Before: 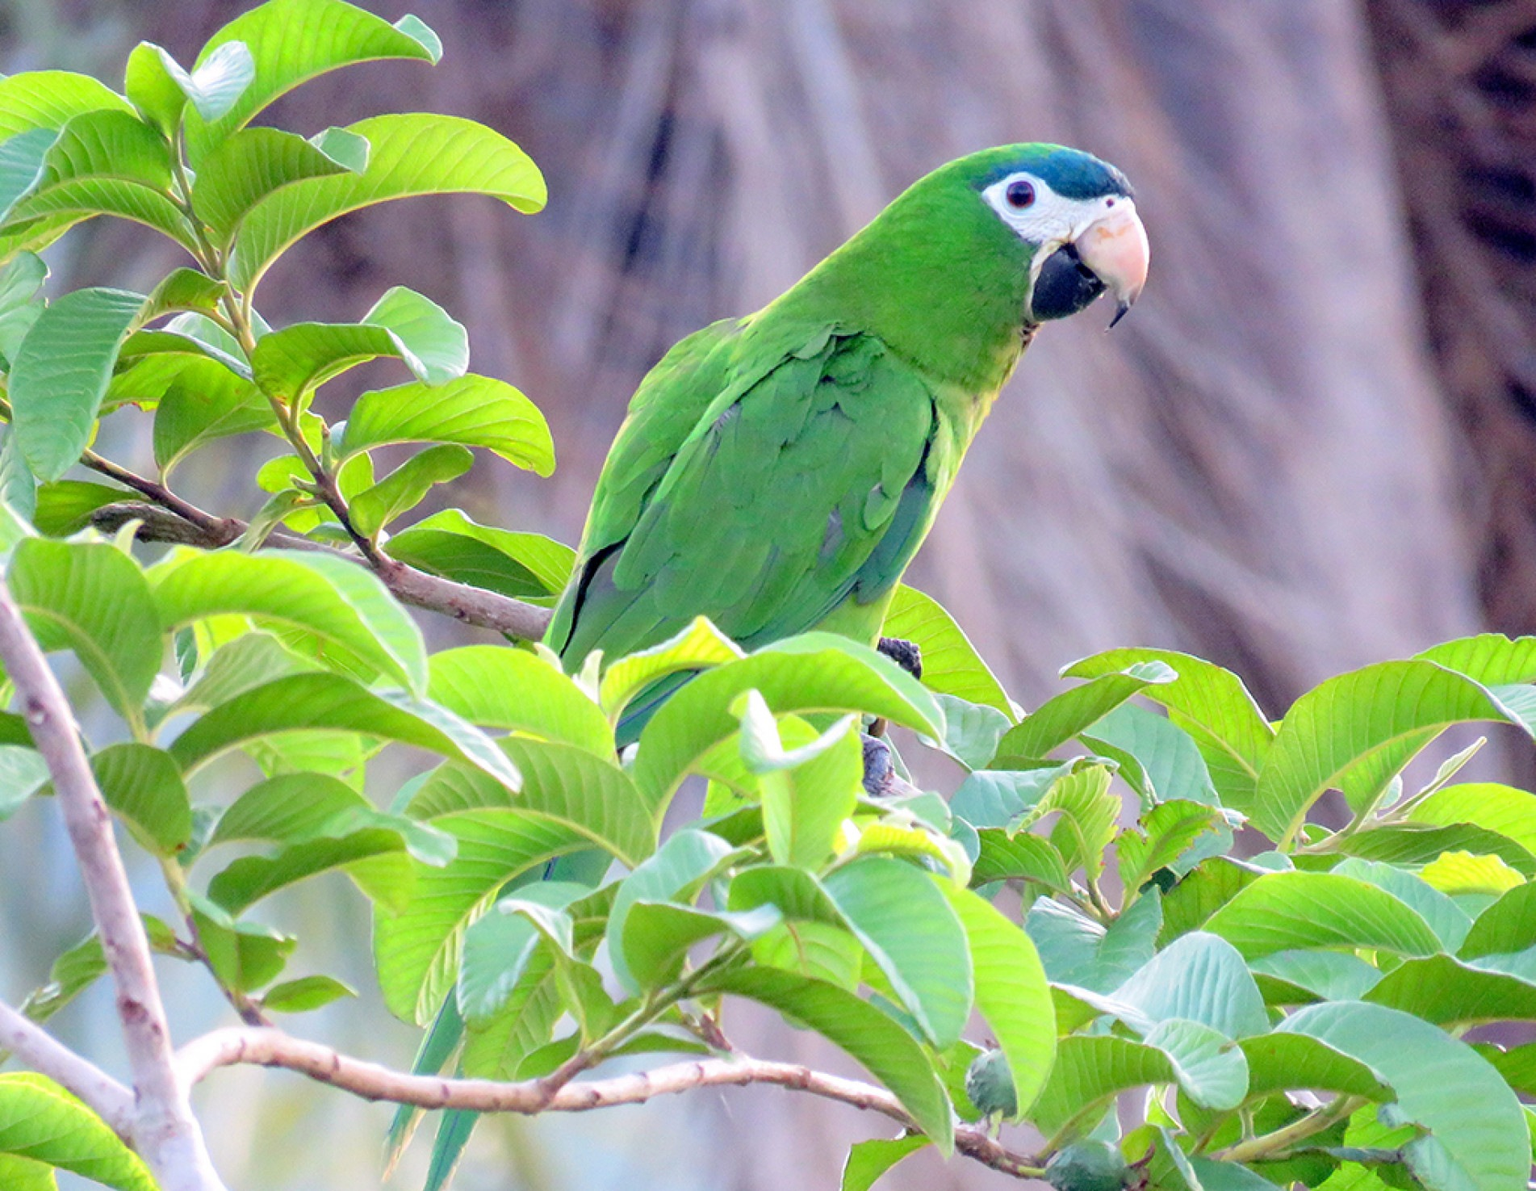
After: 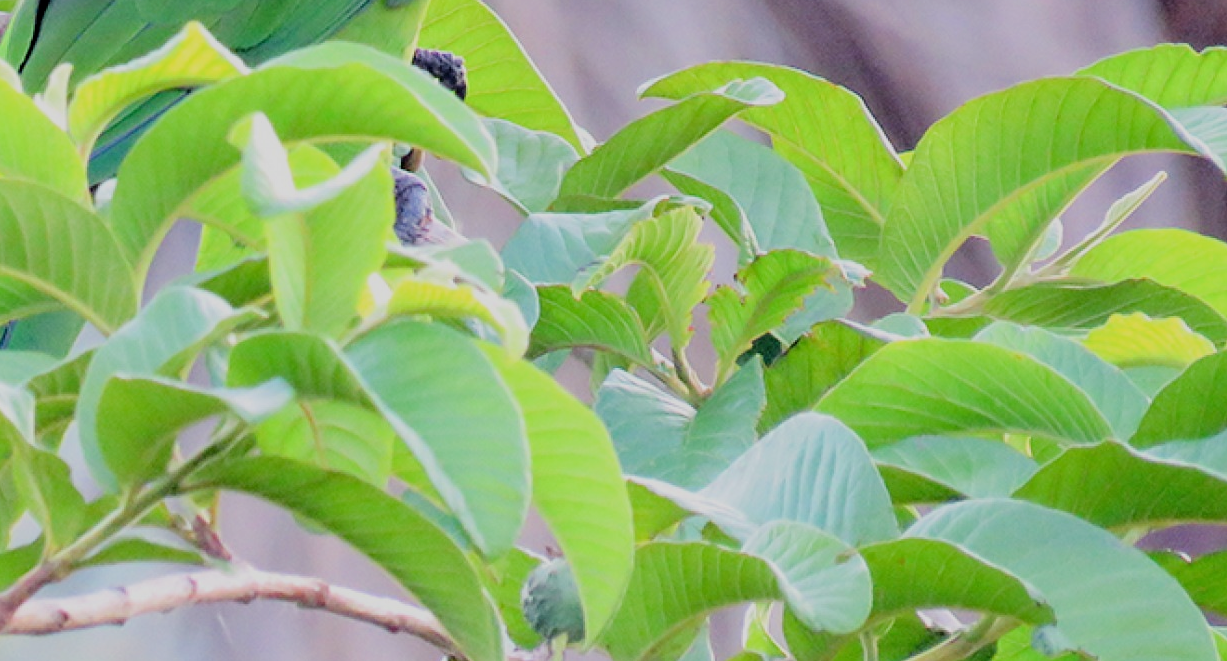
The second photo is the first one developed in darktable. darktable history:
crop and rotate: left 35.509%, top 50.238%, bottom 4.934%
filmic rgb: black relative exposure -7.65 EV, white relative exposure 4.56 EV, hardness 3.61, contrast 1.05
